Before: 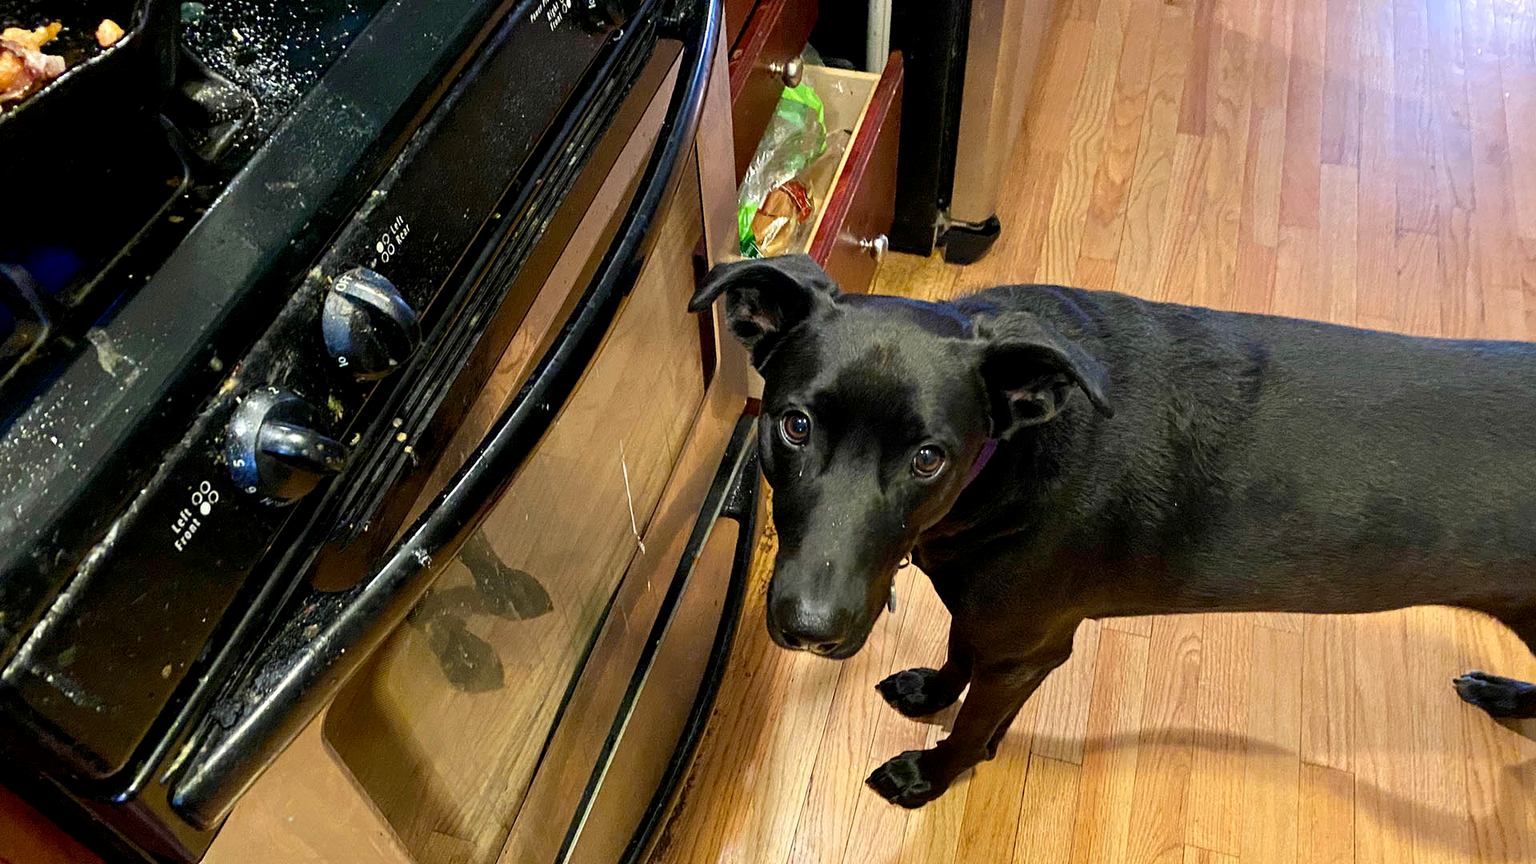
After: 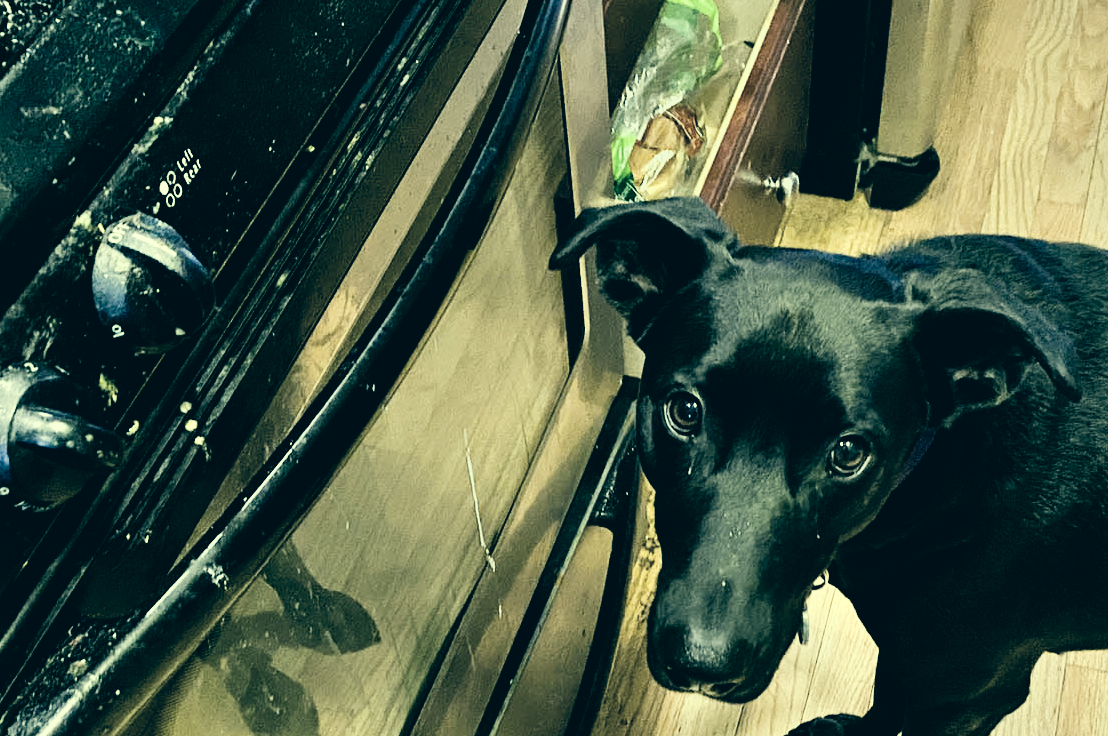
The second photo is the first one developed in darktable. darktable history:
color correction: highlights a* -15.58, highlights b* 40, shadows a* -40, shadows b* -26.18
color zones: curves: ch0 [(0, 0.6) (0.129, 0.585) (0.193, 0.596) (0.429, 0.5) (0.571, 0.5) (0.714, 0.5) (0.857, 0.5) (1, 0.6)]; ch1 [(0, 0.453) (0.112, 0.245) (0.213, 0.252) (0.429, 0.233) (0.571, 0.231) (0.683, 0.242) (0.857, 0.296) (1, 0.453)]
shadows and highlights: shadows 43.71, white point adjustment -1.46, soften with gaussian
crop: left 16.202%, top 11.208%, right 26.045%, bottom 20.557%
tone equalizer: -7 EV 0.13 EV, smoothing diameter 25%, edges refinement/feathering 10, preserve details guided filter
sigmoid: contrast 1.7
contrast brightness saturation: contrast 0.05, brightness 0.06, saturation 0.01
